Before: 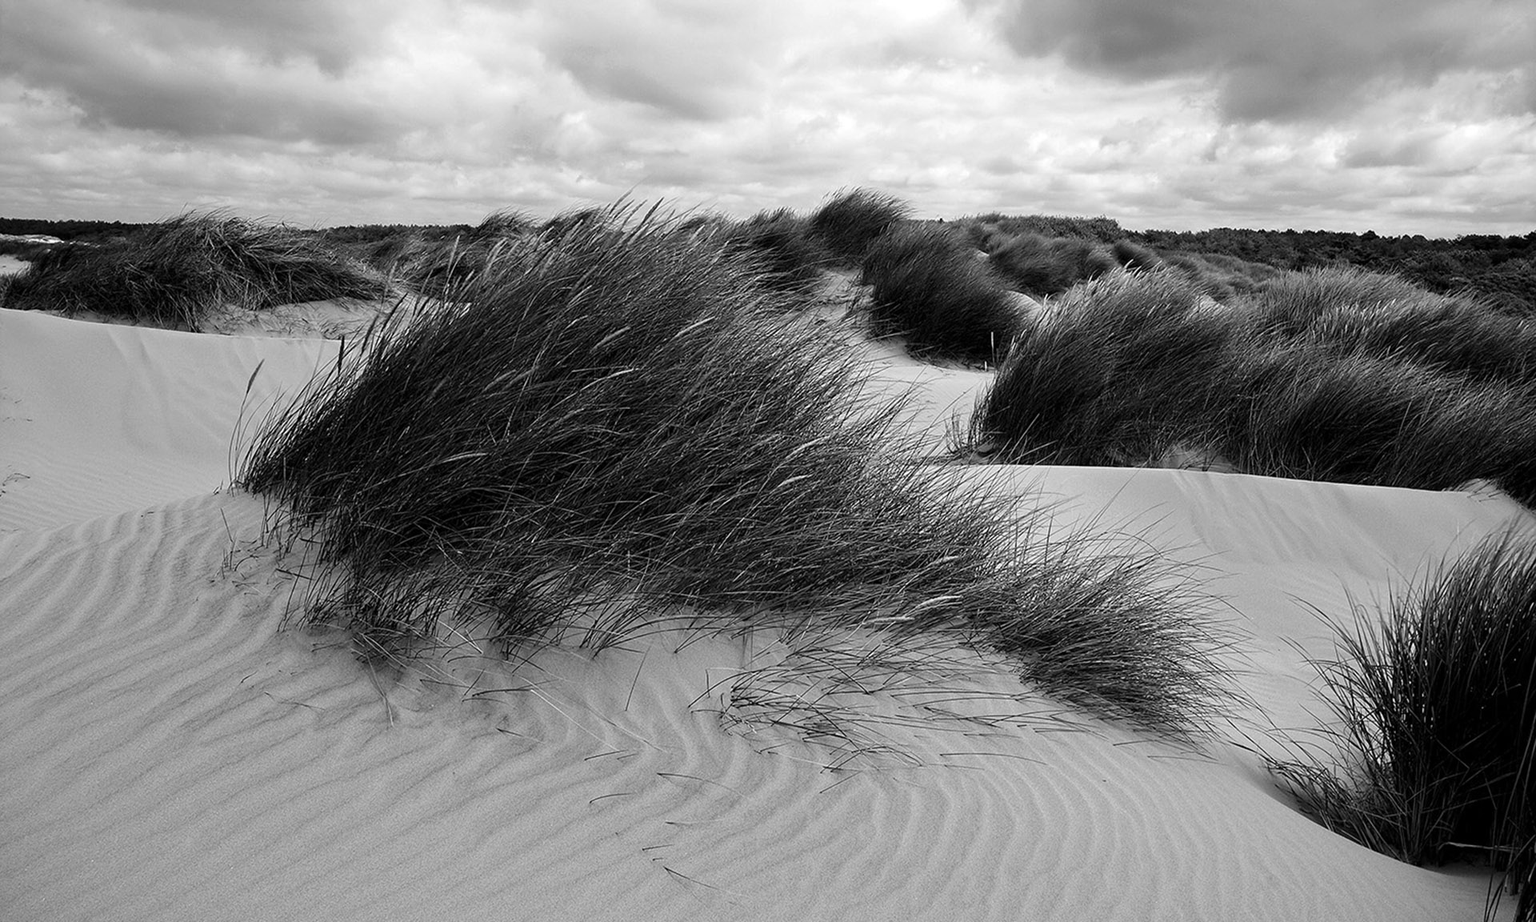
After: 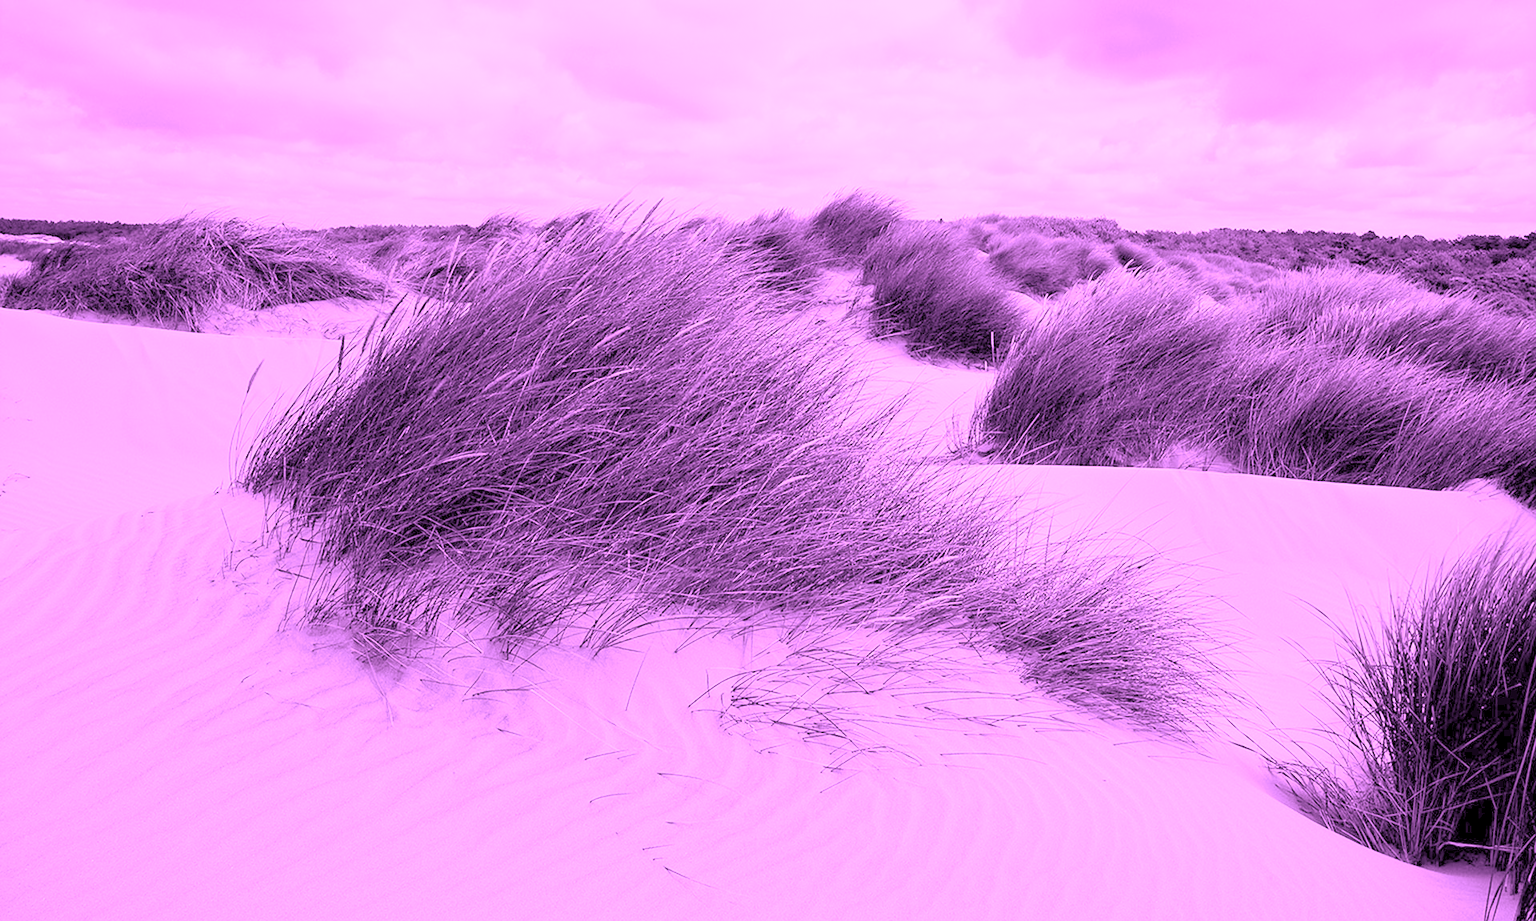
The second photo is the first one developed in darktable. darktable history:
color calibration: illuminant custom, x 0.261, y 0.521, temperature 7054.11 K
color balance rgb: shadows lift › chroma 7.23%, shadows lift › hue 246.48°, highlights gain › chroma 5.38%, highlights gain › hue 196.93°, white fulcrum 1 EV
